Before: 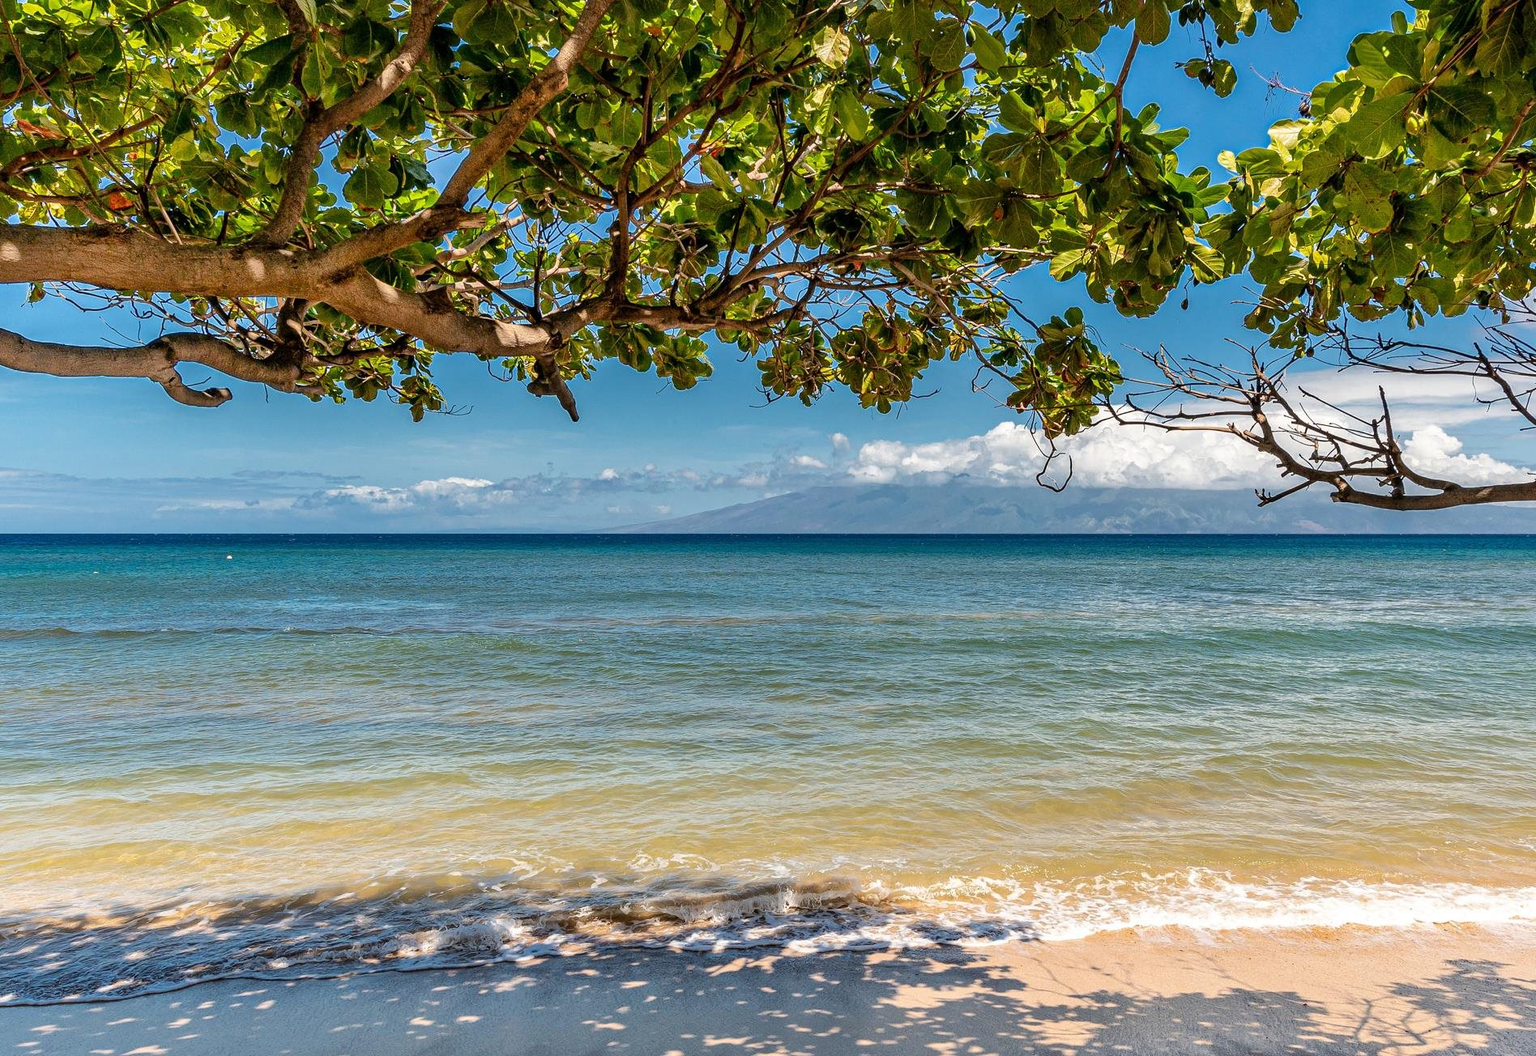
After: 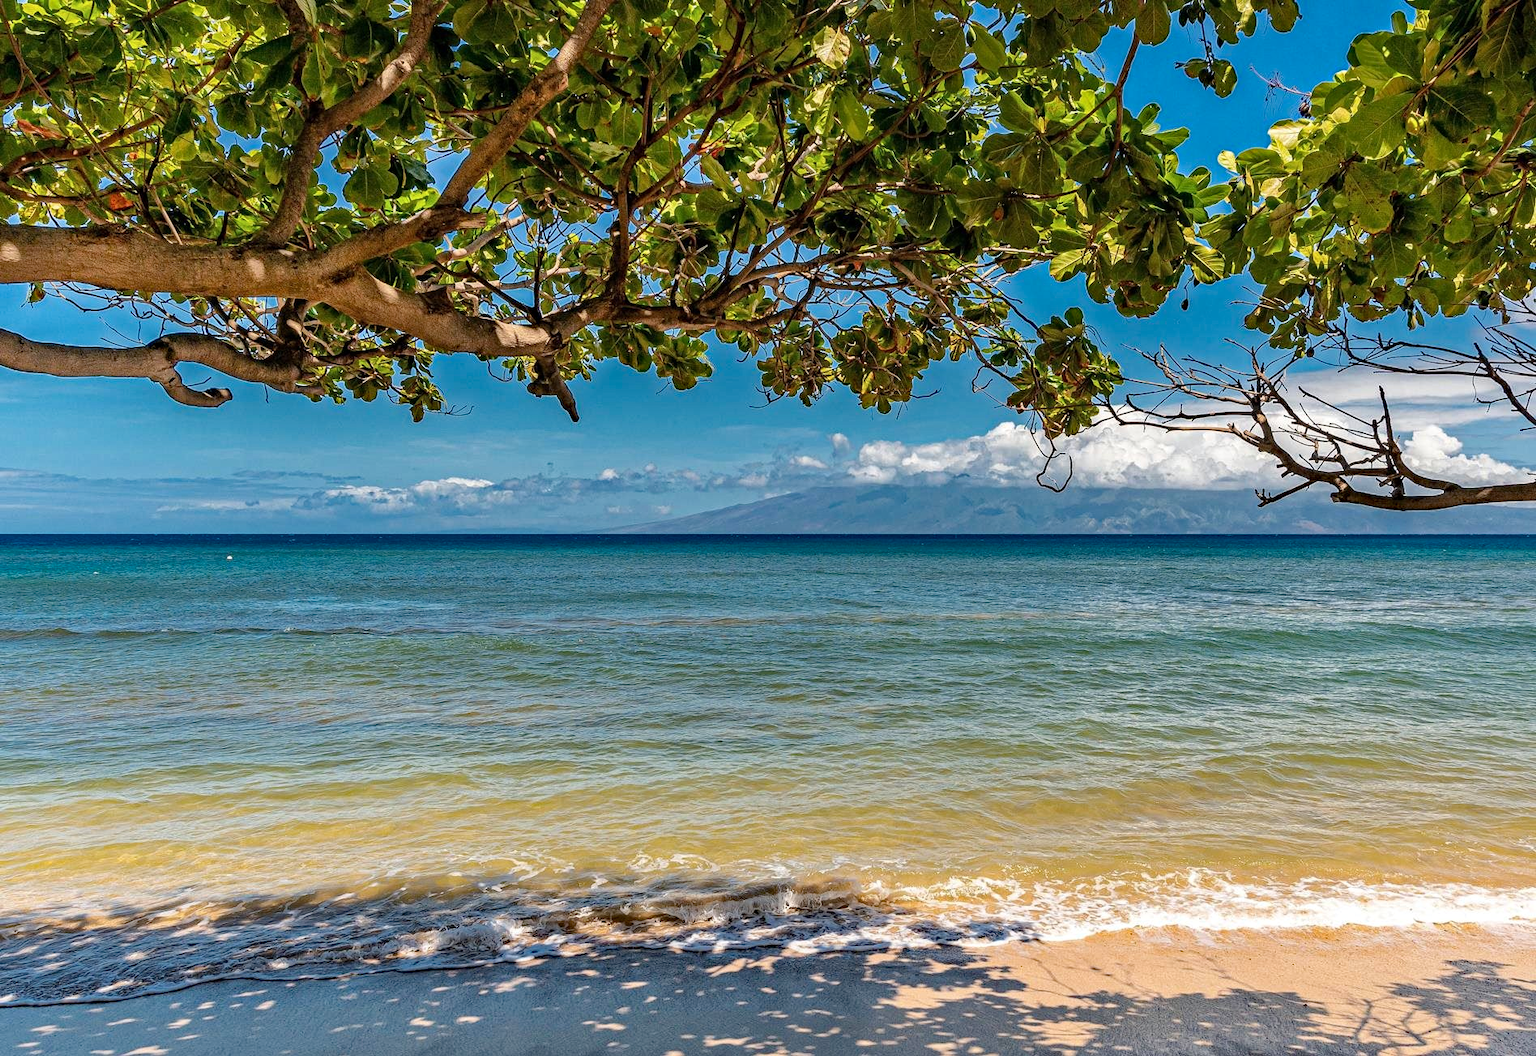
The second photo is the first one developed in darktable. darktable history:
haze removal: strength 0.42, compatibility mode true, adaptive false
contrast brightness saturation: saturation -0.05
